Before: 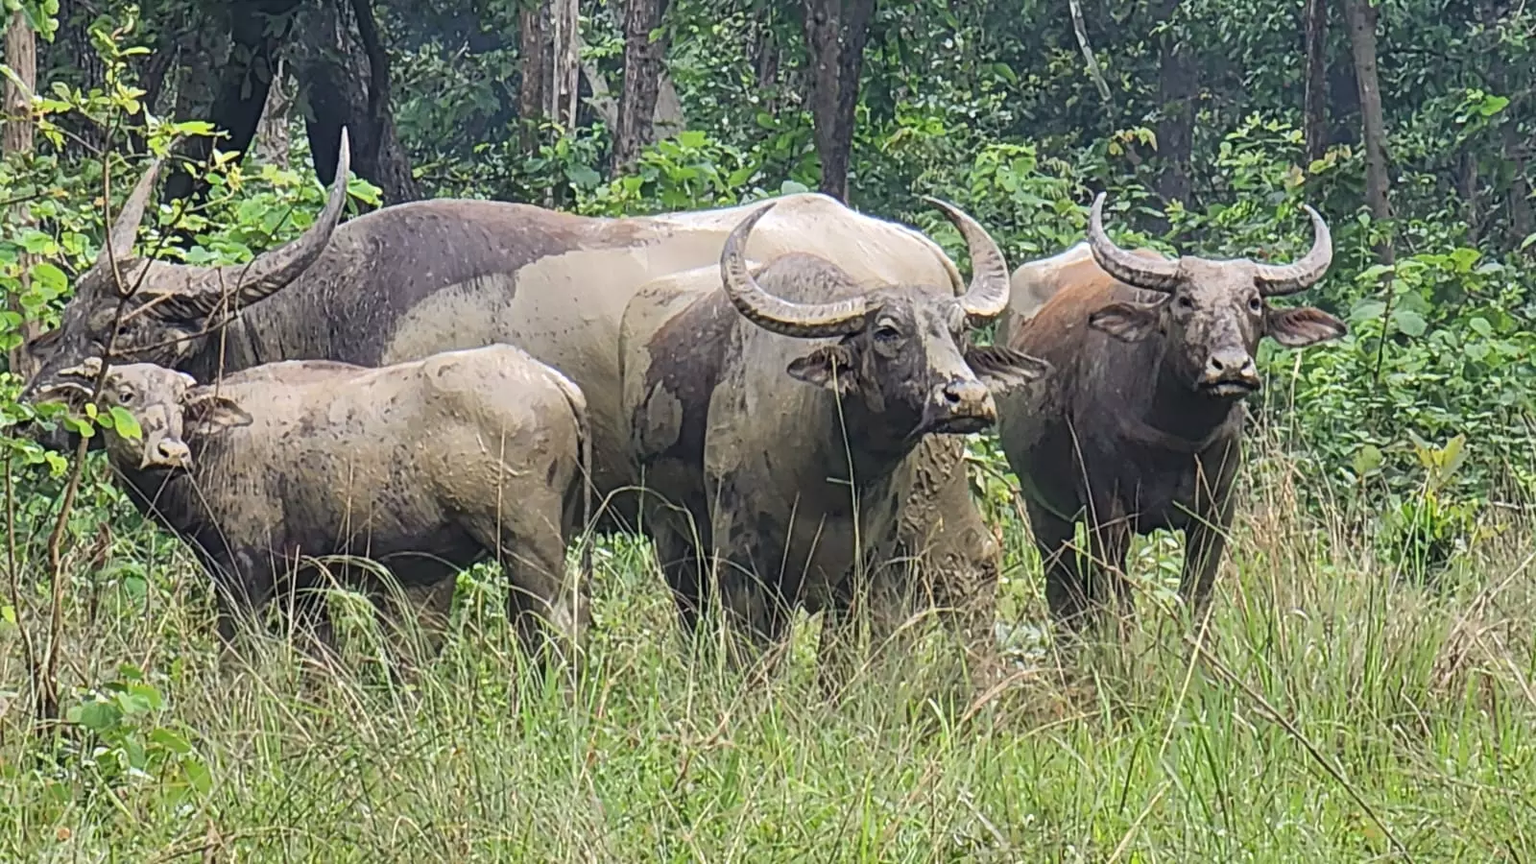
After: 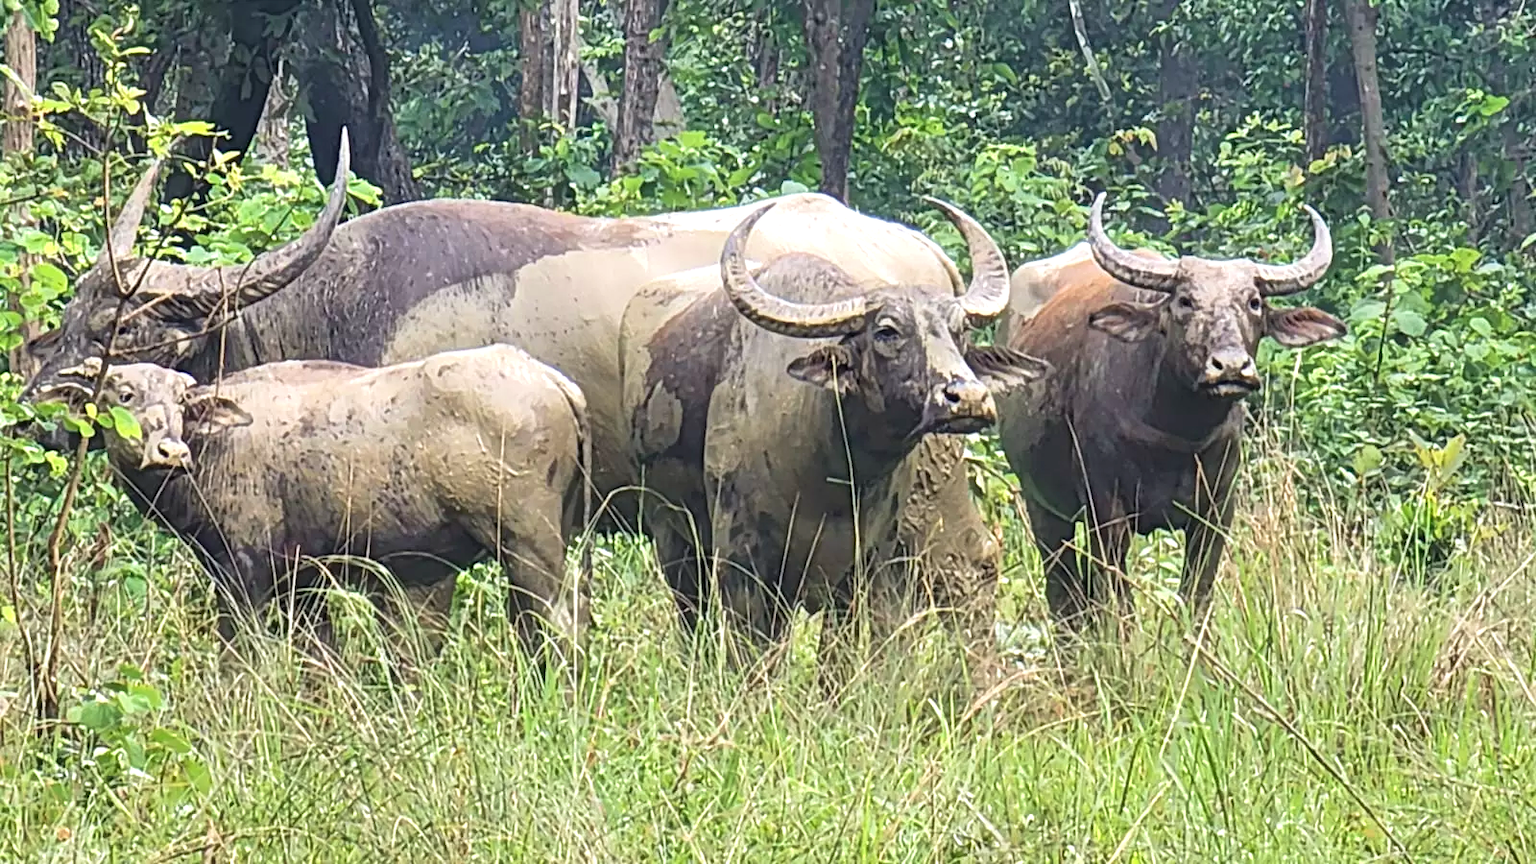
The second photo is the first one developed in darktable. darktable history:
velvia: strength 15%
exposure: black level correction 0, exposure 0.5 EV, compensate exposure bias true, compensate highlight preservation false
